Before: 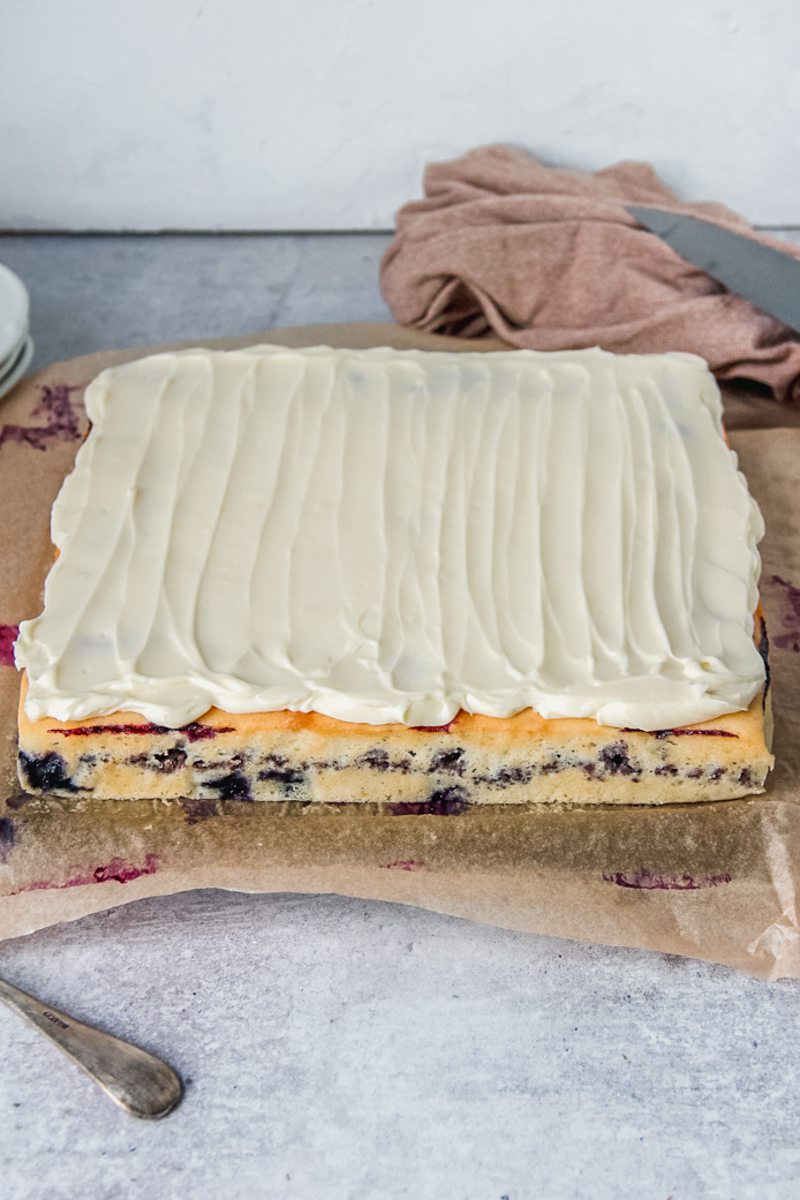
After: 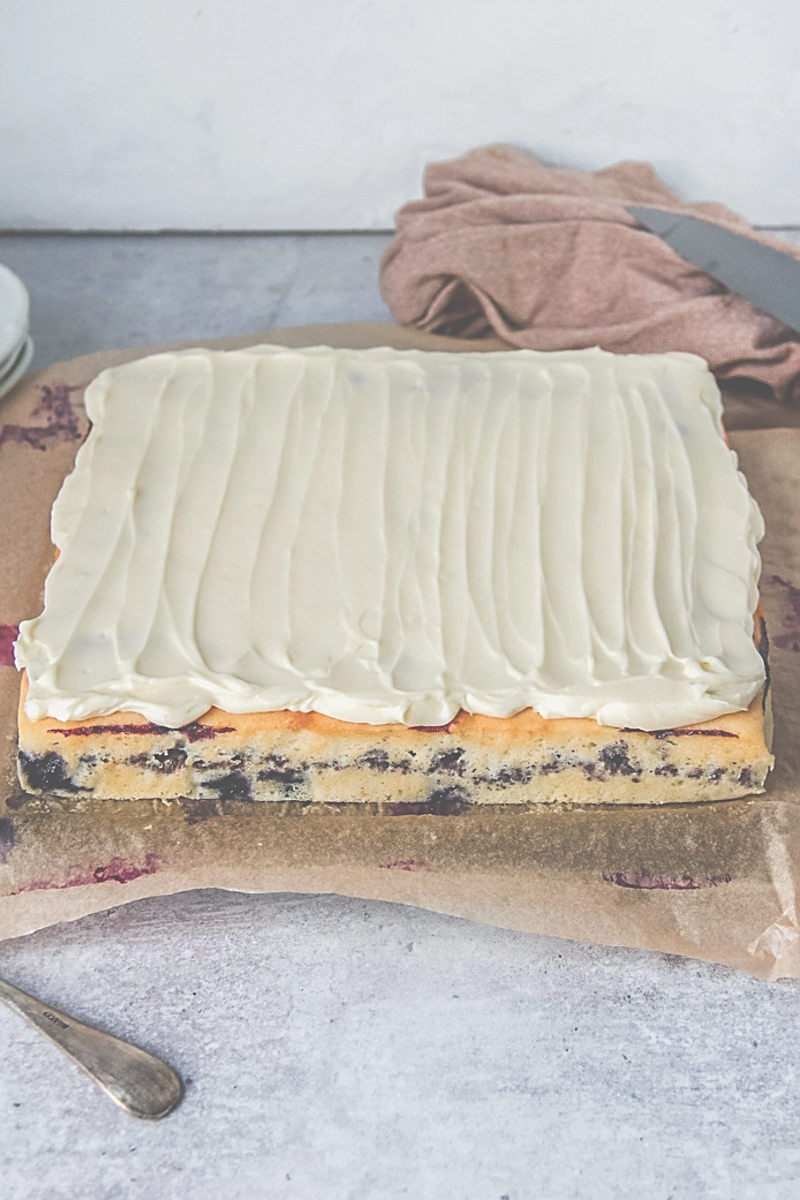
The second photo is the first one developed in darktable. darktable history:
exposure: black level correction -0.087, compensate highlight preservation false
tone equalizer: on, module defaults
sharpen: on, module defaults
